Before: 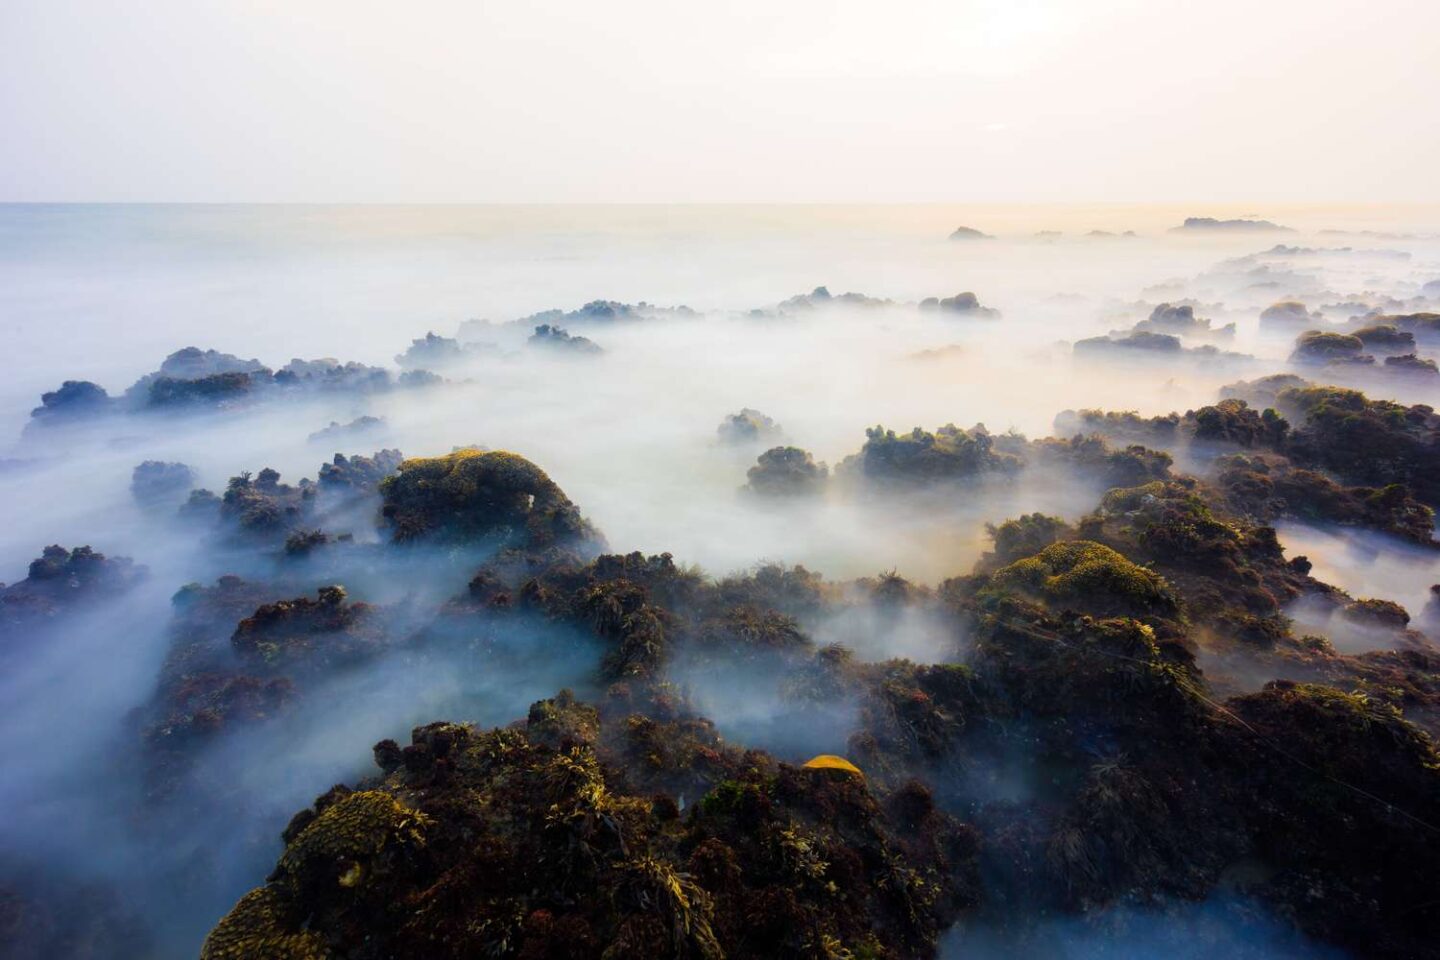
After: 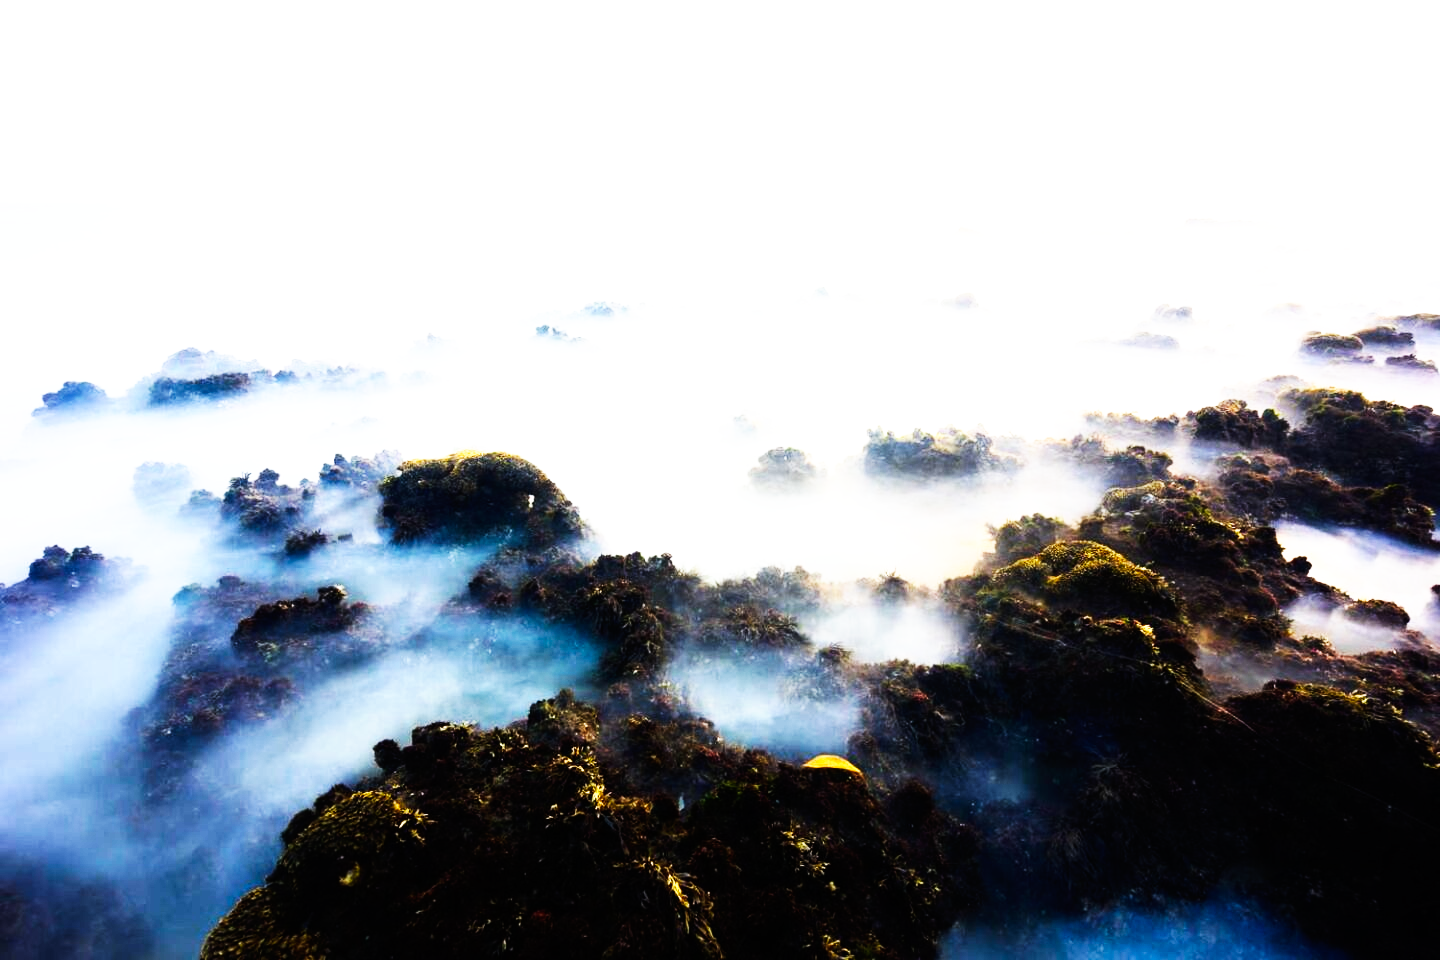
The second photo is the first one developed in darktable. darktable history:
tone equalizer: -8 EV -1.04 EV, -7 EV -0.997 EV, -6 EV -0.853 EV, -5 EV -0.577 EV, -3 EV 0.549 EV, -2 EV 0.882 EV, -1 EV 0.987 EV, +0 EV 1.06 EV, edges refinement/feathering 500, mask exposure compensation -1.57 EV, preserve details no
base curve: curves: ch0 [(0, 0) (0.007, 0.004) (0.027, 0.03) (0.046, 0.07) (0.207, 0.54) (0.442, 0.872) (0.673, 0.972) (1, 1)], preserve colors none
